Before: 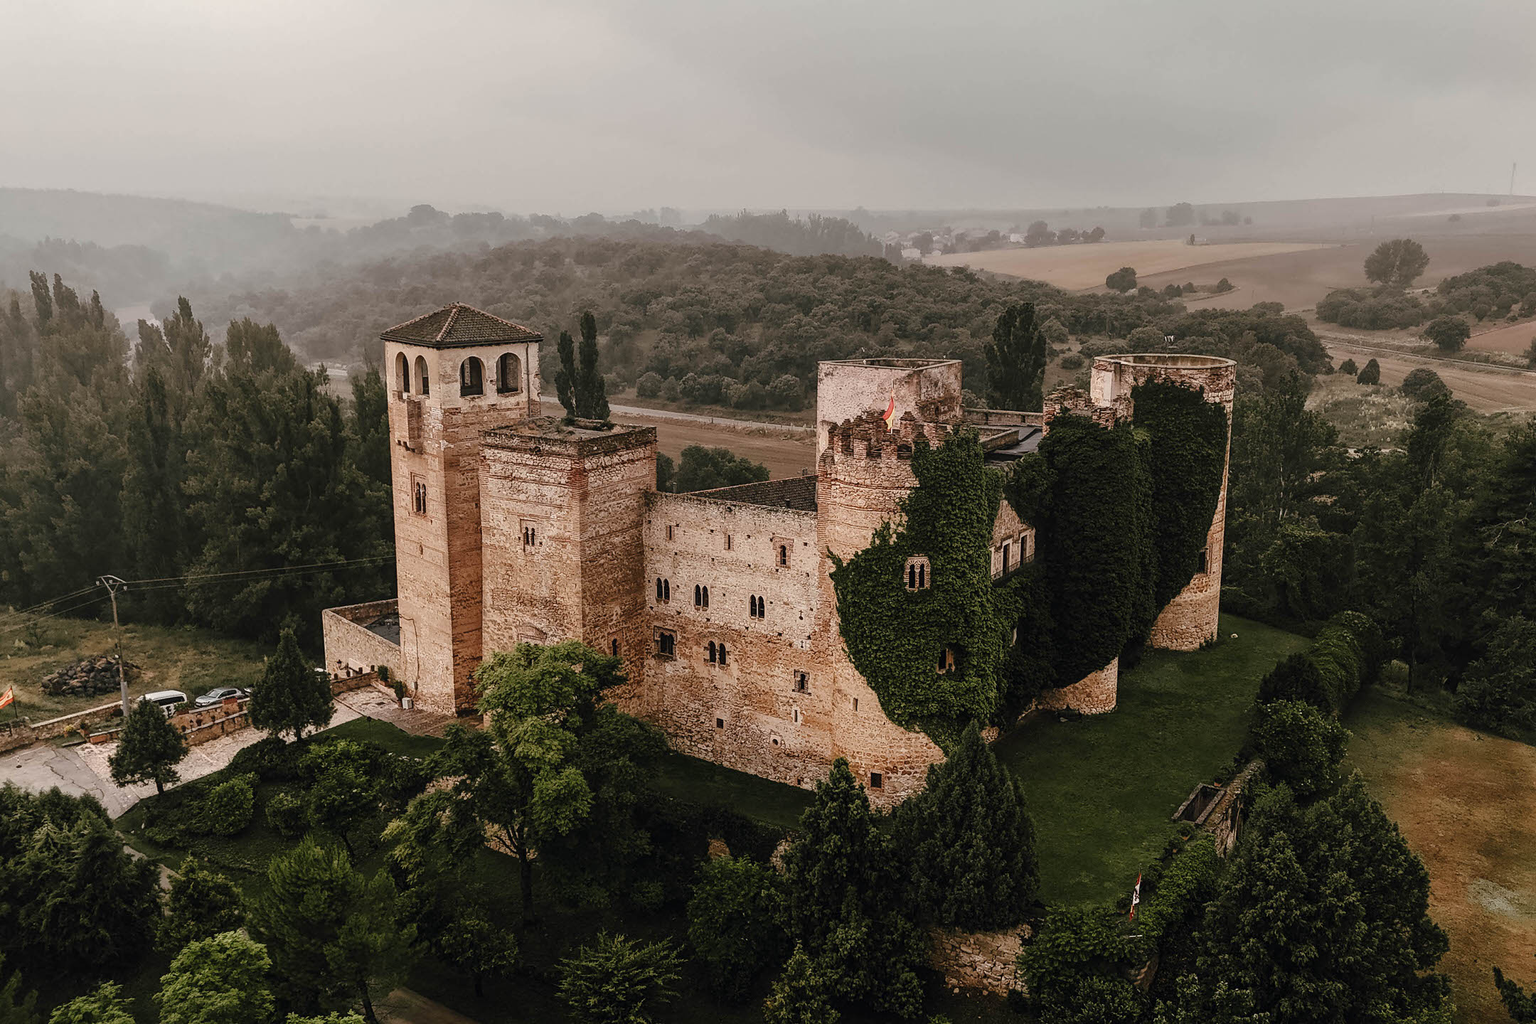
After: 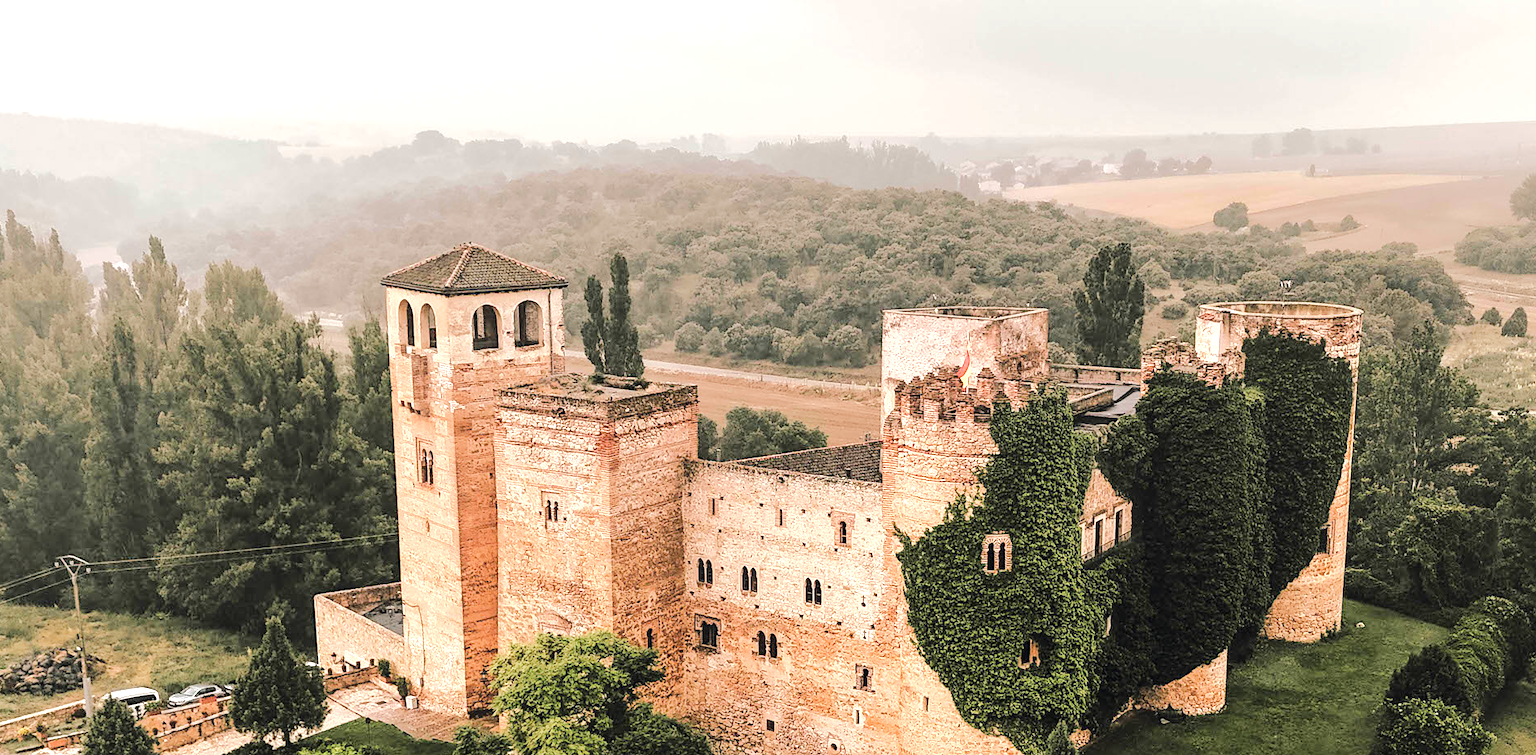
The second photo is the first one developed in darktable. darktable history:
crop: left 3.152%, top 8.945%, right 9.644%, bottom 26.681%
exposure: black level correction 0, exposure 1 EV, compensate exposure bias true, compensate highlight preservation false
tone equalizer: -7 EV 0.146 EV, -6 EV 0.591 EV, -5 EV 1.17 EV, -4 EV 1.34 EV, -3 EV 1.15 EV, -2 EV 0.6 EV, -1 EV 0.161 EV, edges refinement/feathering 500, mask exposure compensation -1.26 EV, preserve details no
